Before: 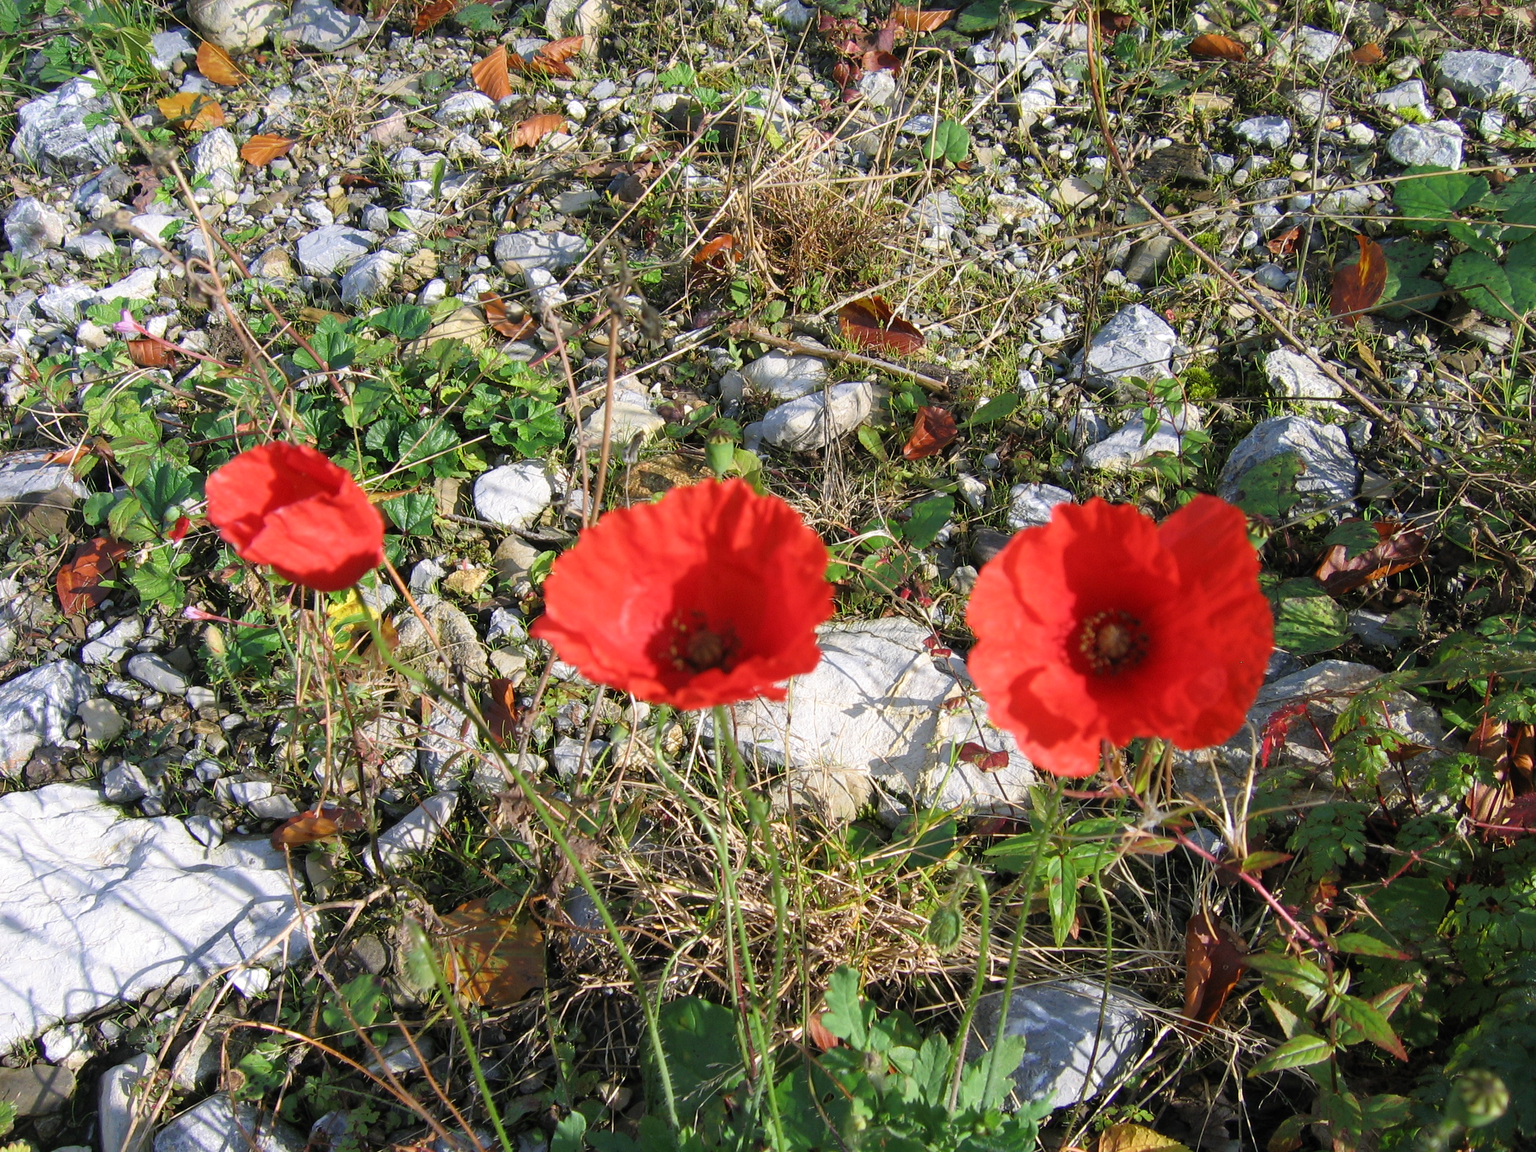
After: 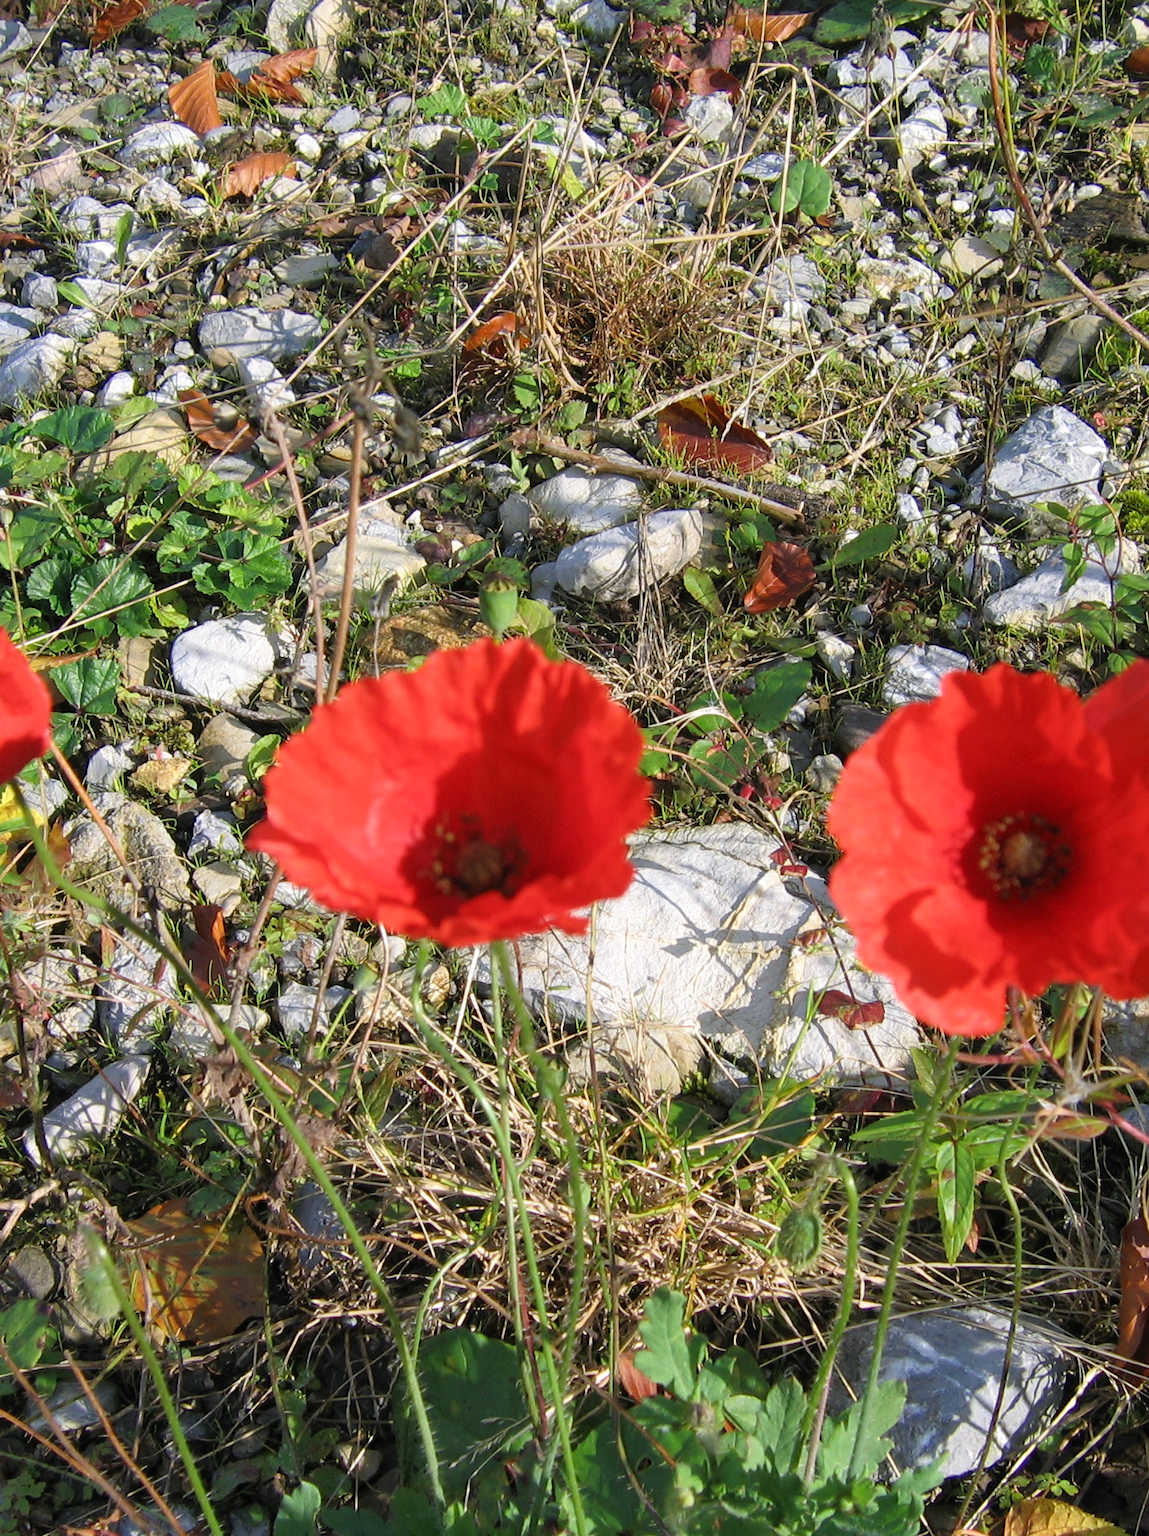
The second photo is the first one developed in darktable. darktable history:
crop and rotate: left 22.526%, right 21.305%
